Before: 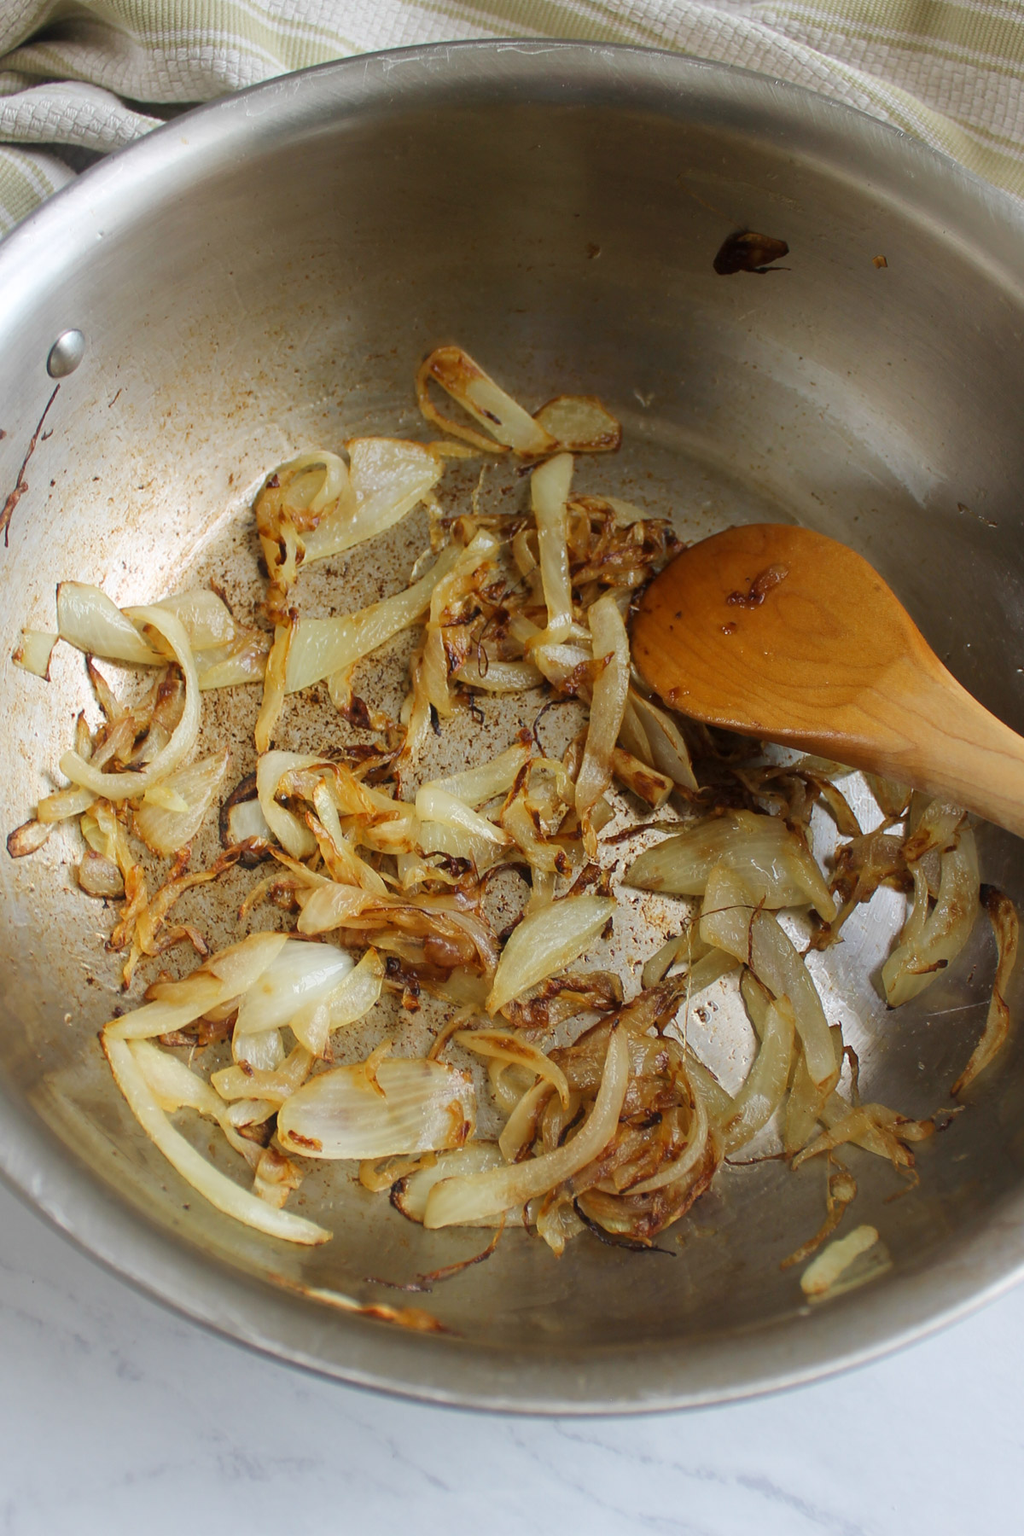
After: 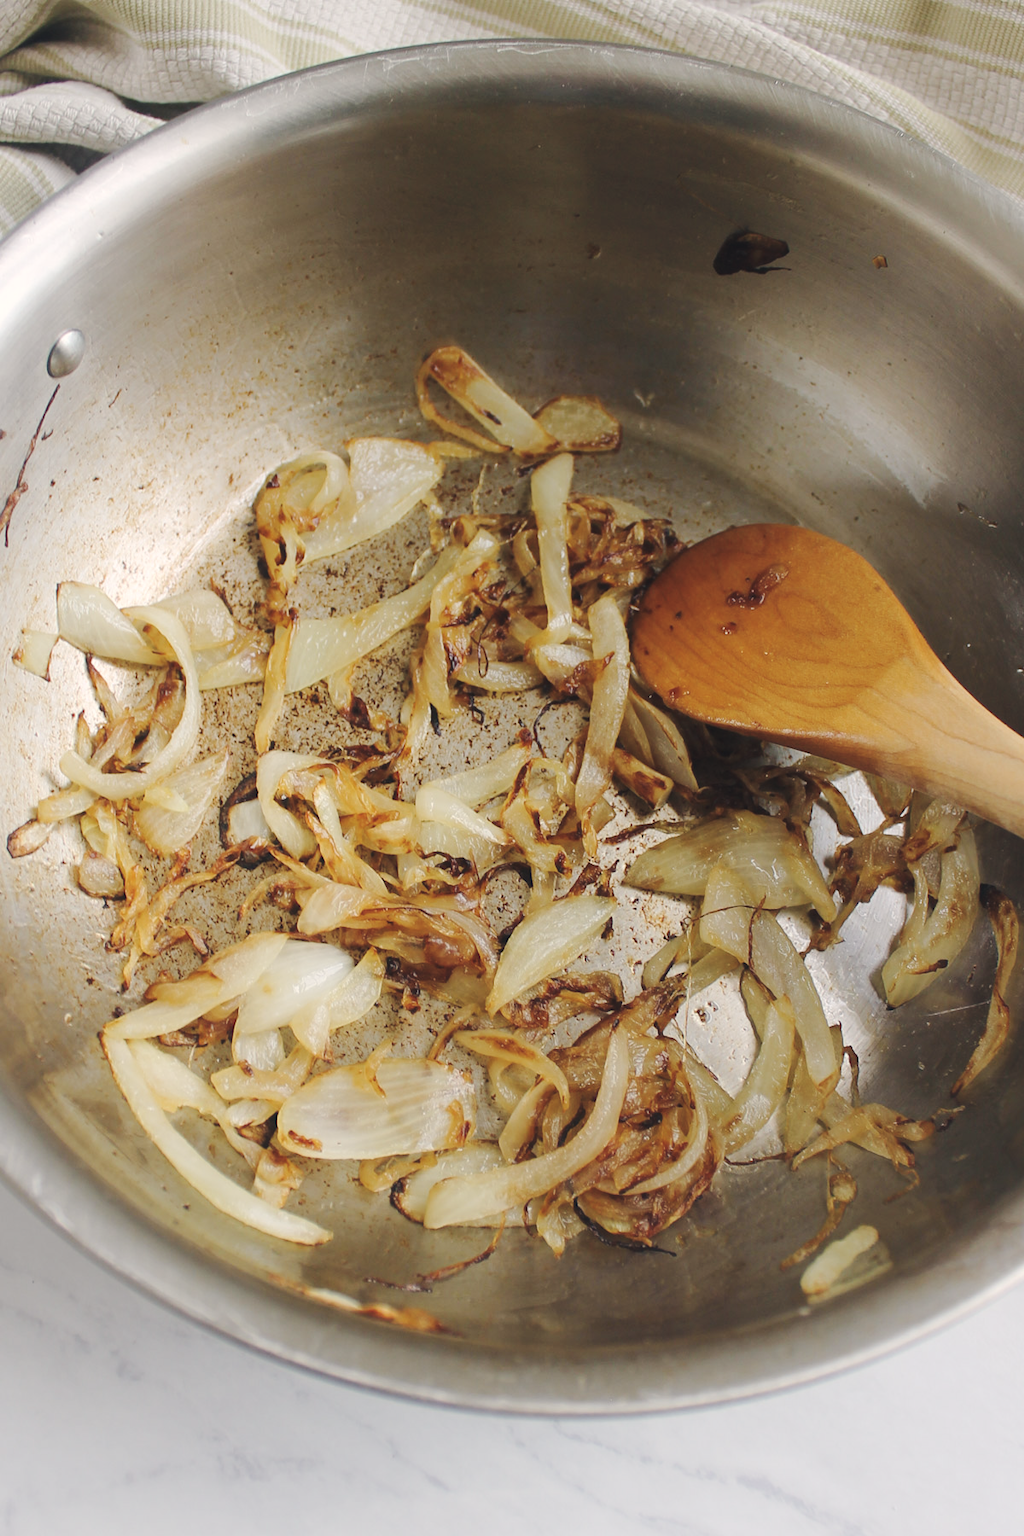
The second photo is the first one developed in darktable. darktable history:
color correction: highlights a* 2.77, highlights b* 5.03, shadows a* -1.62, shadows b* -4.86, saturation 0.796
tone curve: curves: ch0 [(0, 0) (0.003, 0.06) (0.011, 0.071) (0.025, 0.085) (0.044, 0.104) (0.069, 0.123) (0.1, 0.146) (0.136, 0.167) (0.177, 0.205) (0.224, 0.248) (0.277, 0.309) (0.335, 0.384) (0.399, 0.467) (0.468, 0.553) (0.543, 0.633) (0.623, 0.698) (0.709, 0.769) (0.801, 0.841) (0.898, 0.912) (1, 1)], preserve colors none
